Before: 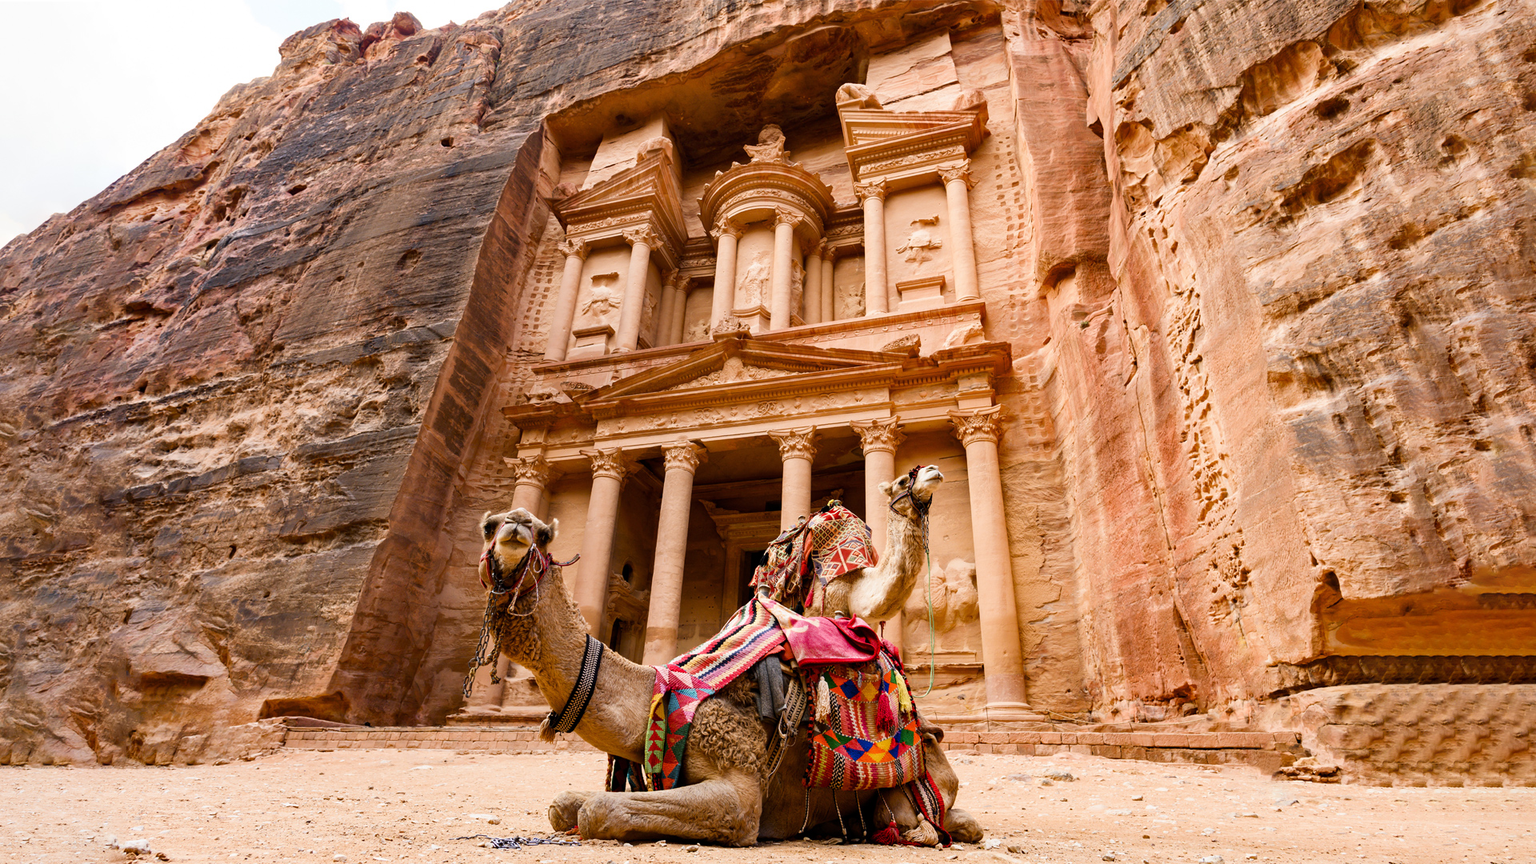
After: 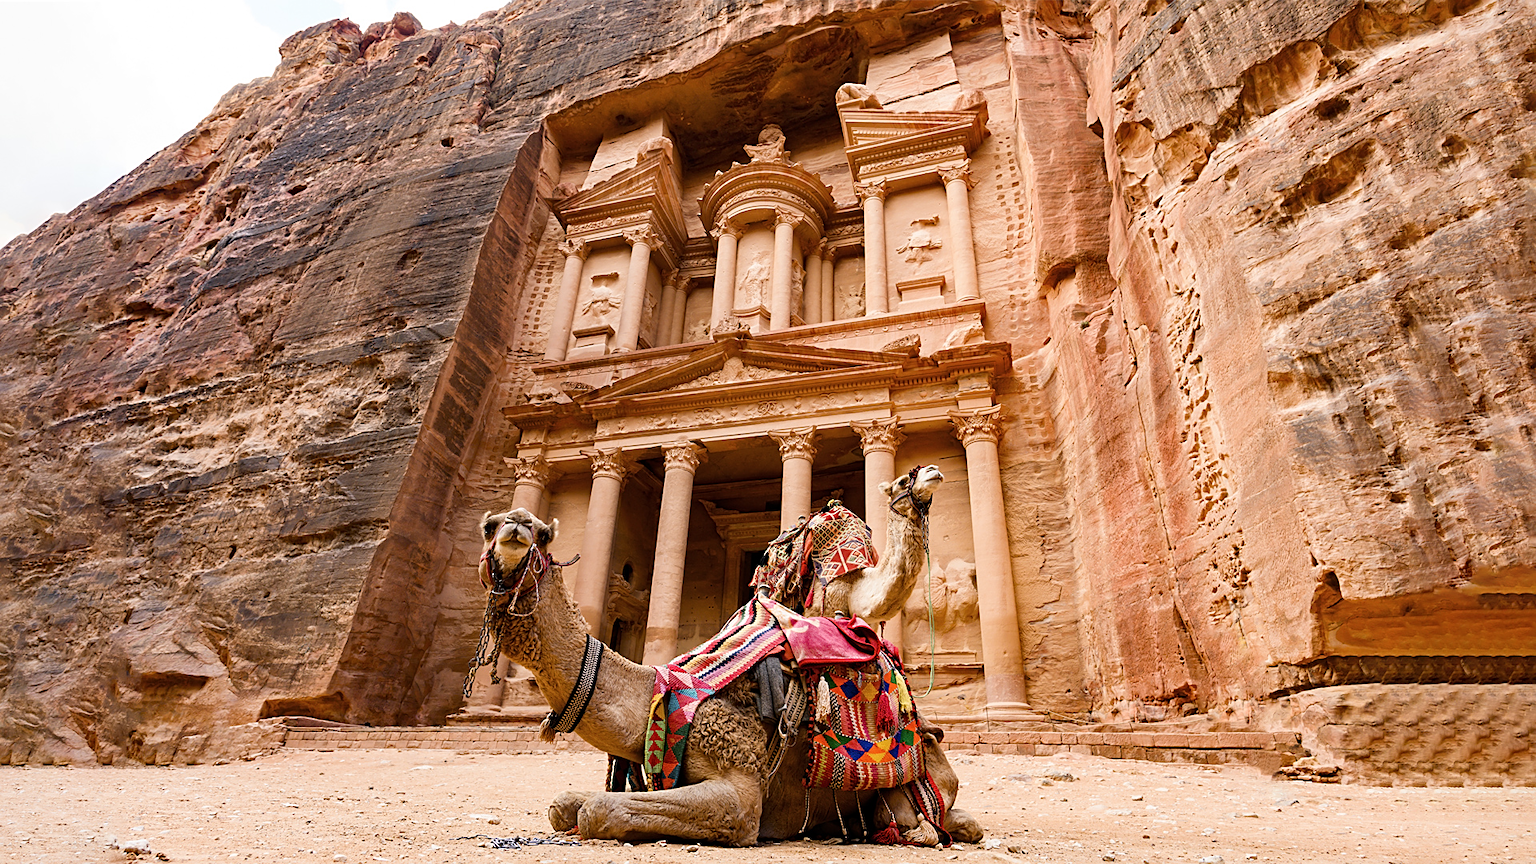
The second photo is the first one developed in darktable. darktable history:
sharpen: on, module defaults
contrast brightness saturation: contrast 0.01, saturation -0.05
